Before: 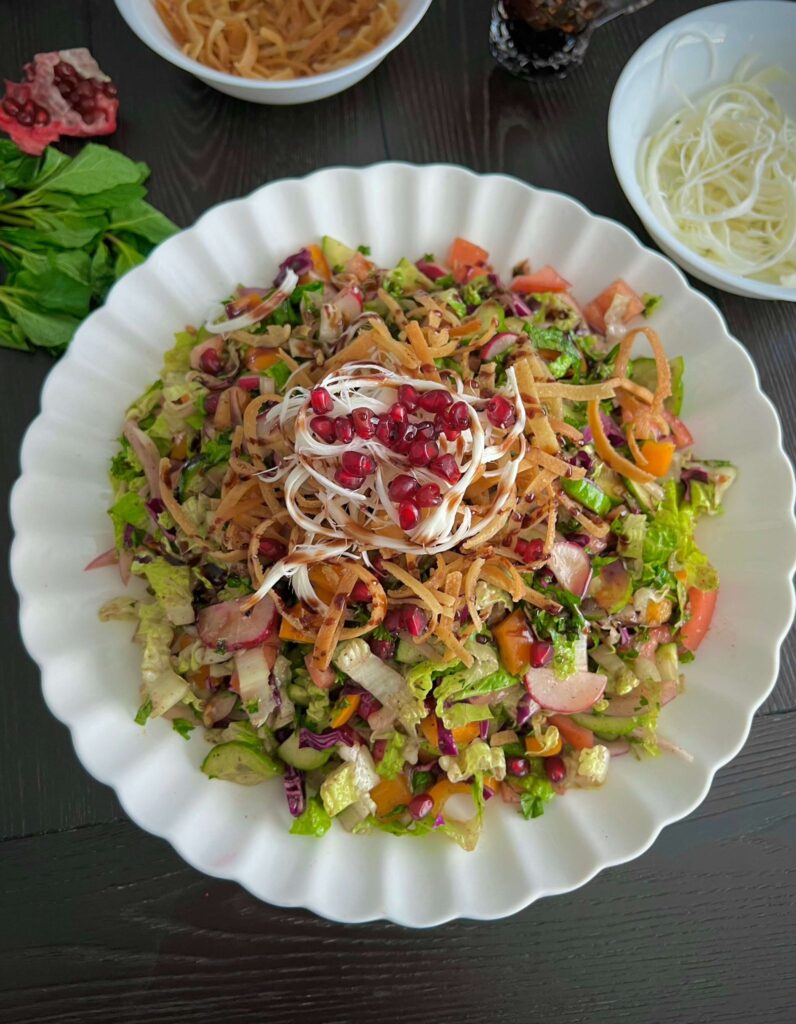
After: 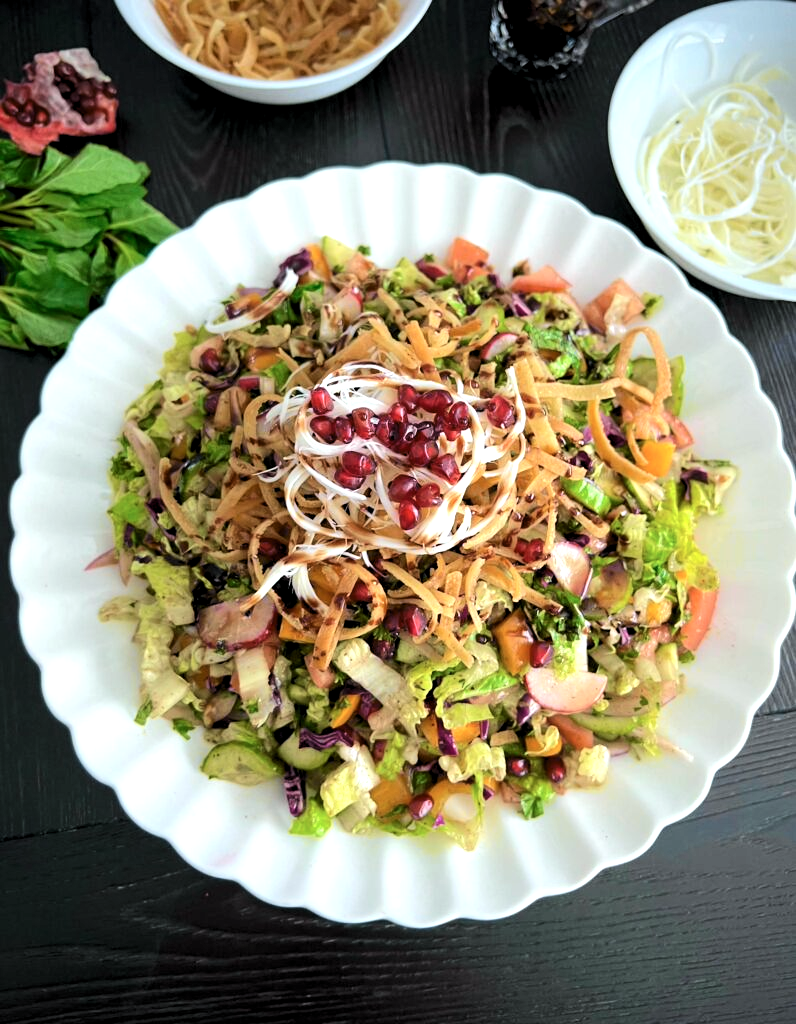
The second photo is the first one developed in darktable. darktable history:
tone curve: curves: ch0 [(0, 0.023) (0.087, 0.065) (0.184, 0.168) (0.45, 0.54) (0.57, 0.683) (0.722, 0.825) (0.877, 0.948) (1, 1)]; ch1 [(0, 0) (0.388, 0.369) (0.44, 0.44) (0.489, 0.481) (0.534, 0.528) (0.657, 0.655) (1, 1)]; ch2 [(0, 0) (0.353, 0.317) (0.408, 0.427) (0.472, 0.46) (0.5, 0.488) (0.537, 0.518) (0.576, 0.592) (0.625, 0.631) (1, 1)], color space Lab, independent channels, preserve colors none
levels: levels [0.055, 0.477, 0.9]
